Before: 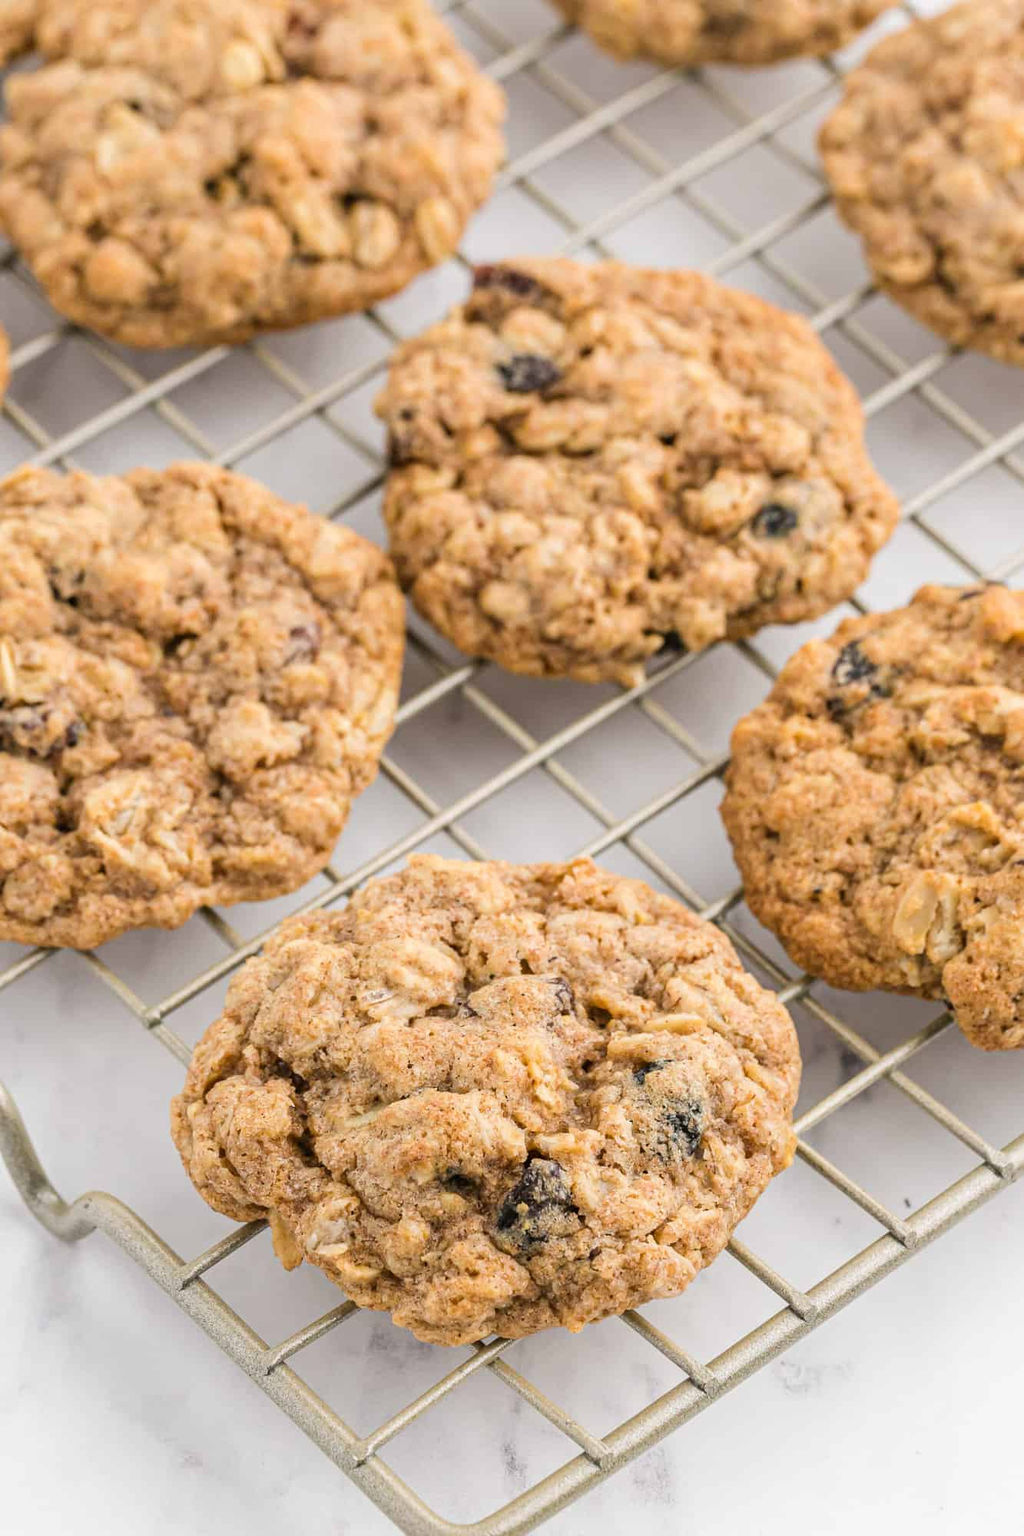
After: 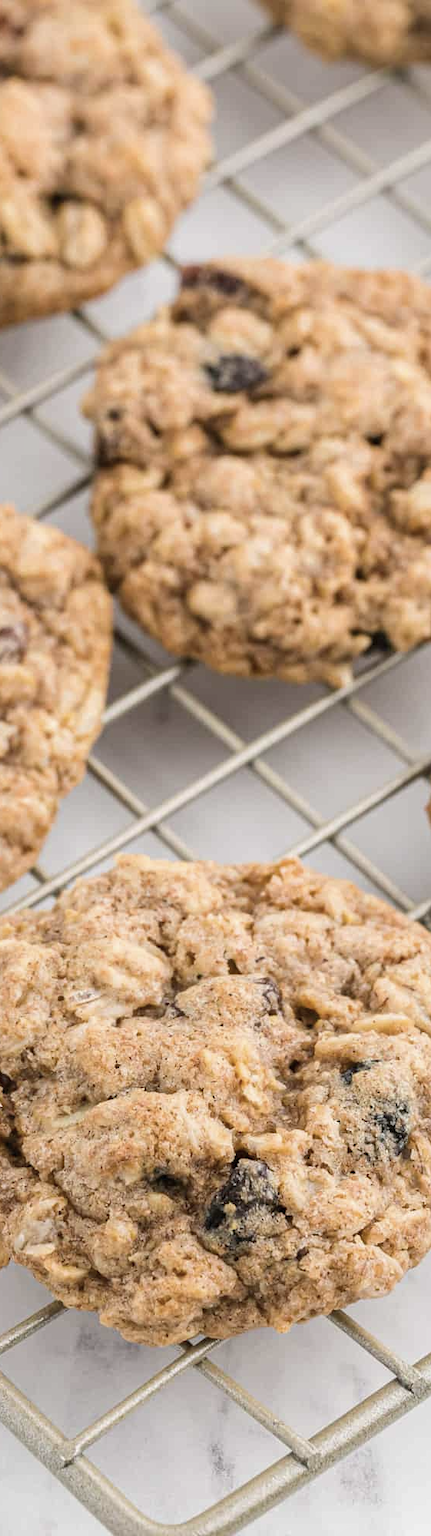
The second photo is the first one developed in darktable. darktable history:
shadows and highlights: shadows 25, highlights -25
contrast brightness saturation: contrast 0.06, brightness -0.01, saturation -0.23
crop: left 28.583%, right 29.231%
